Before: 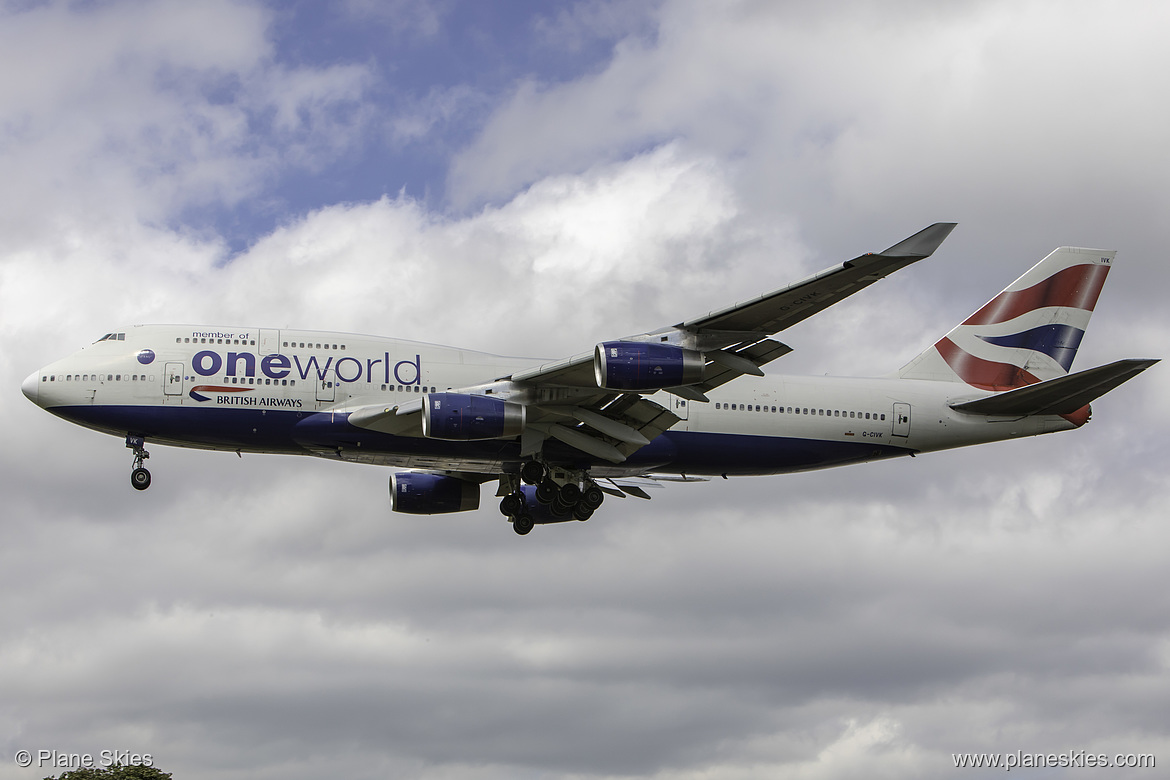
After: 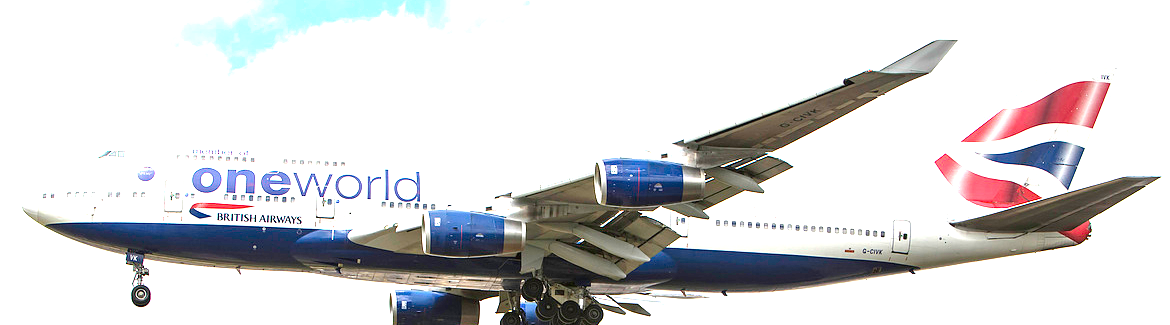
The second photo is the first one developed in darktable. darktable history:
exposure: black level correction 0, exposure 1.749 EV, compensate exposure bias true, compensate highlight preservation false
crop and rotate: top 23.531%, bottom 34.678%
